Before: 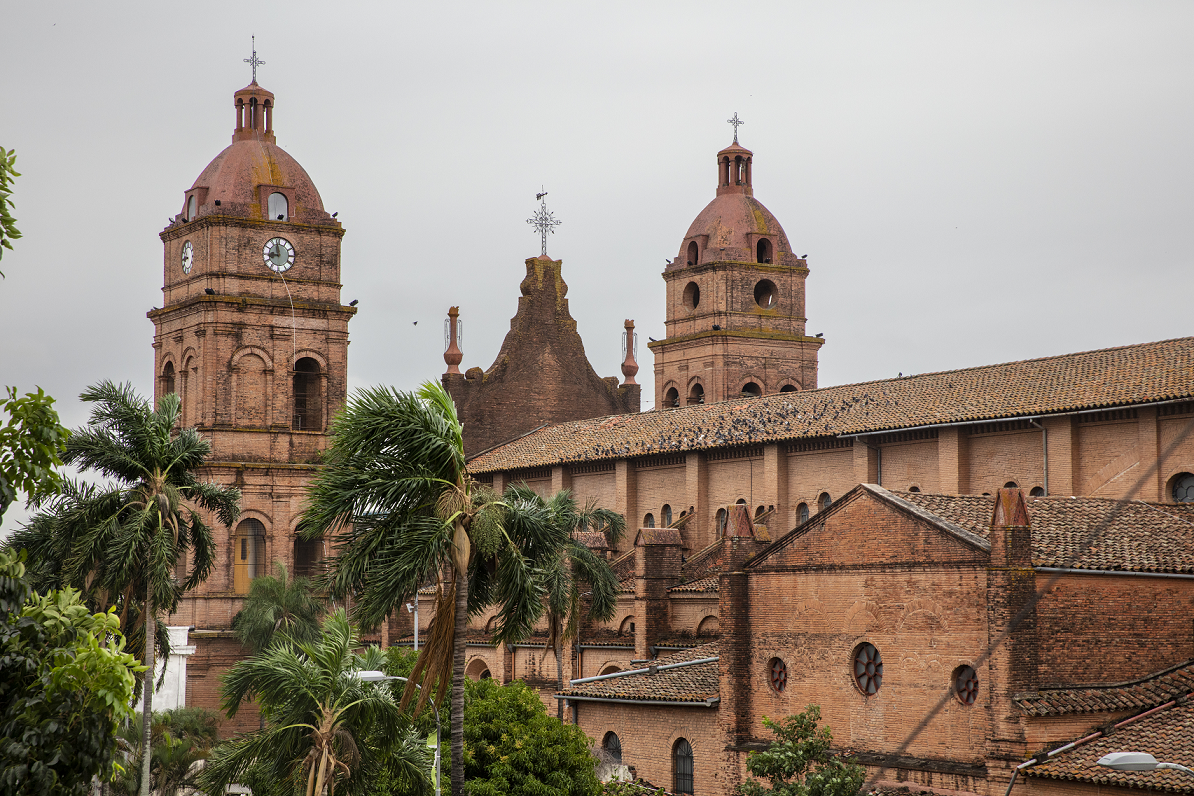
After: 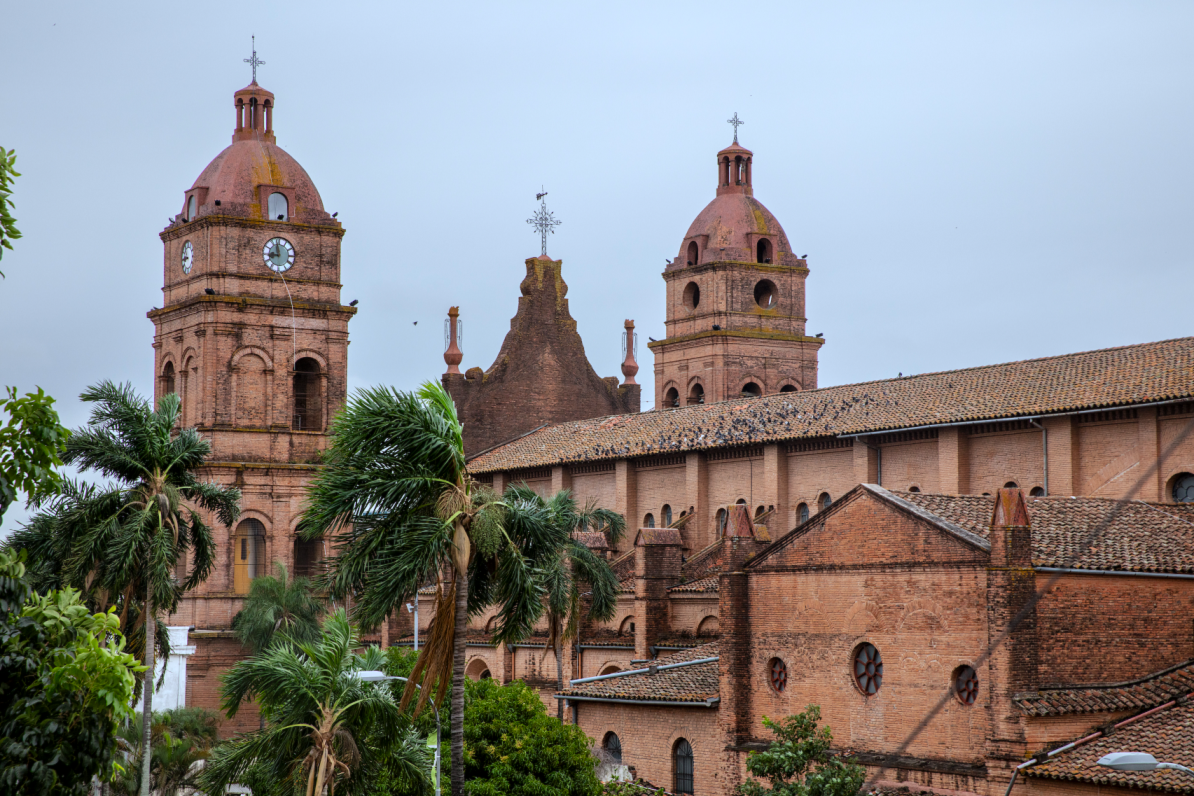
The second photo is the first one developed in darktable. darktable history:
white balance: red 0.931, blue 1.11
tone equalizer: on, module defaults
exposure: black level correction 0.001, compensate highlight preservation false
lowpass: radius 0.5, unbound 0
